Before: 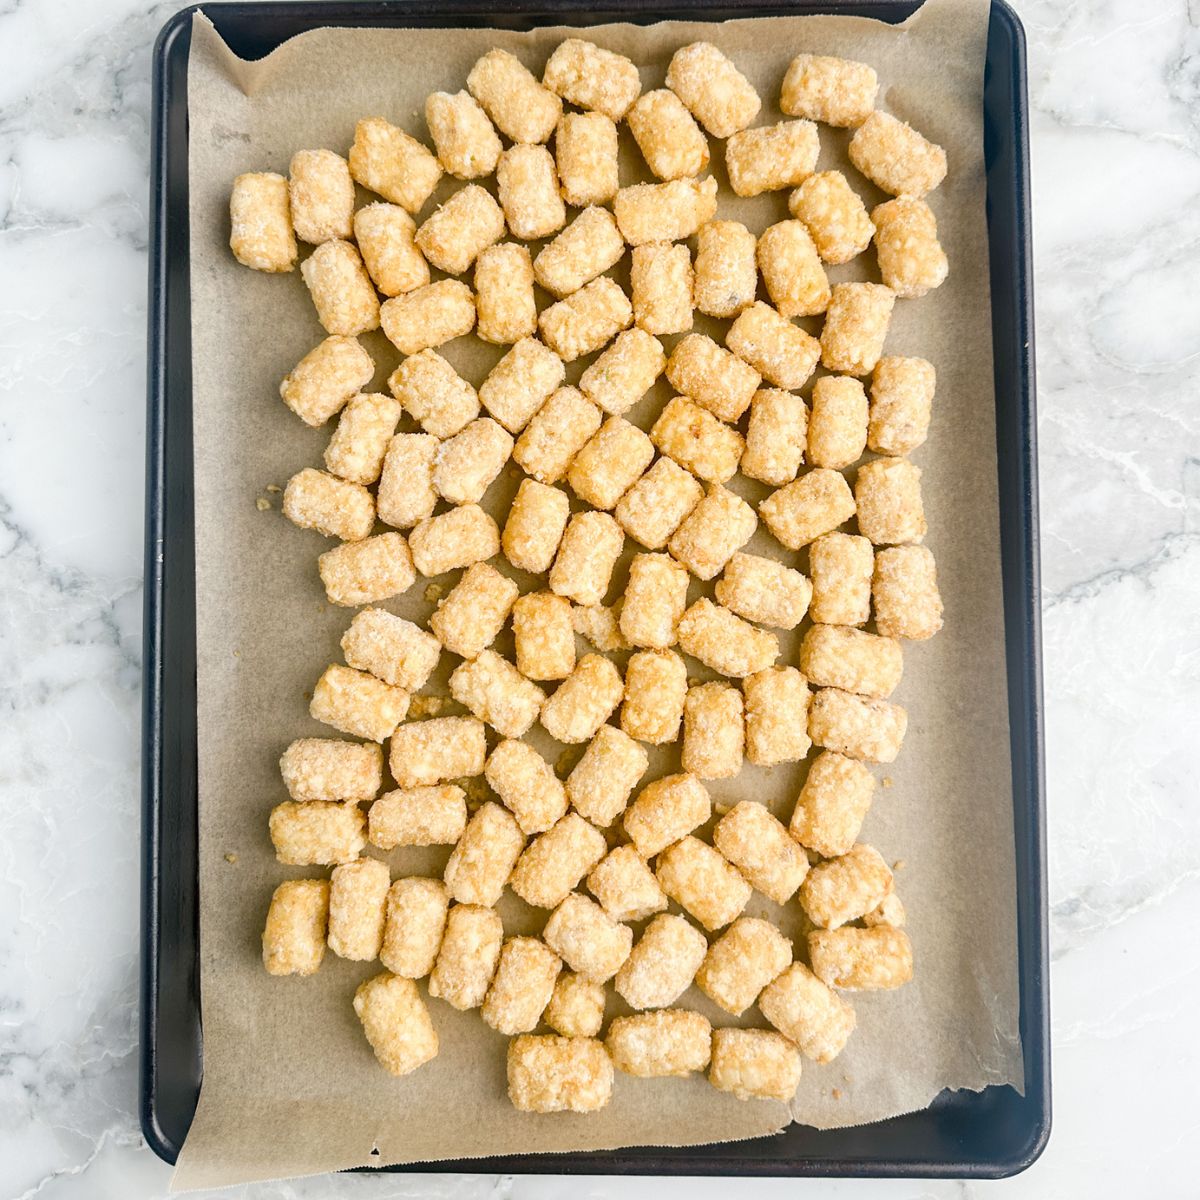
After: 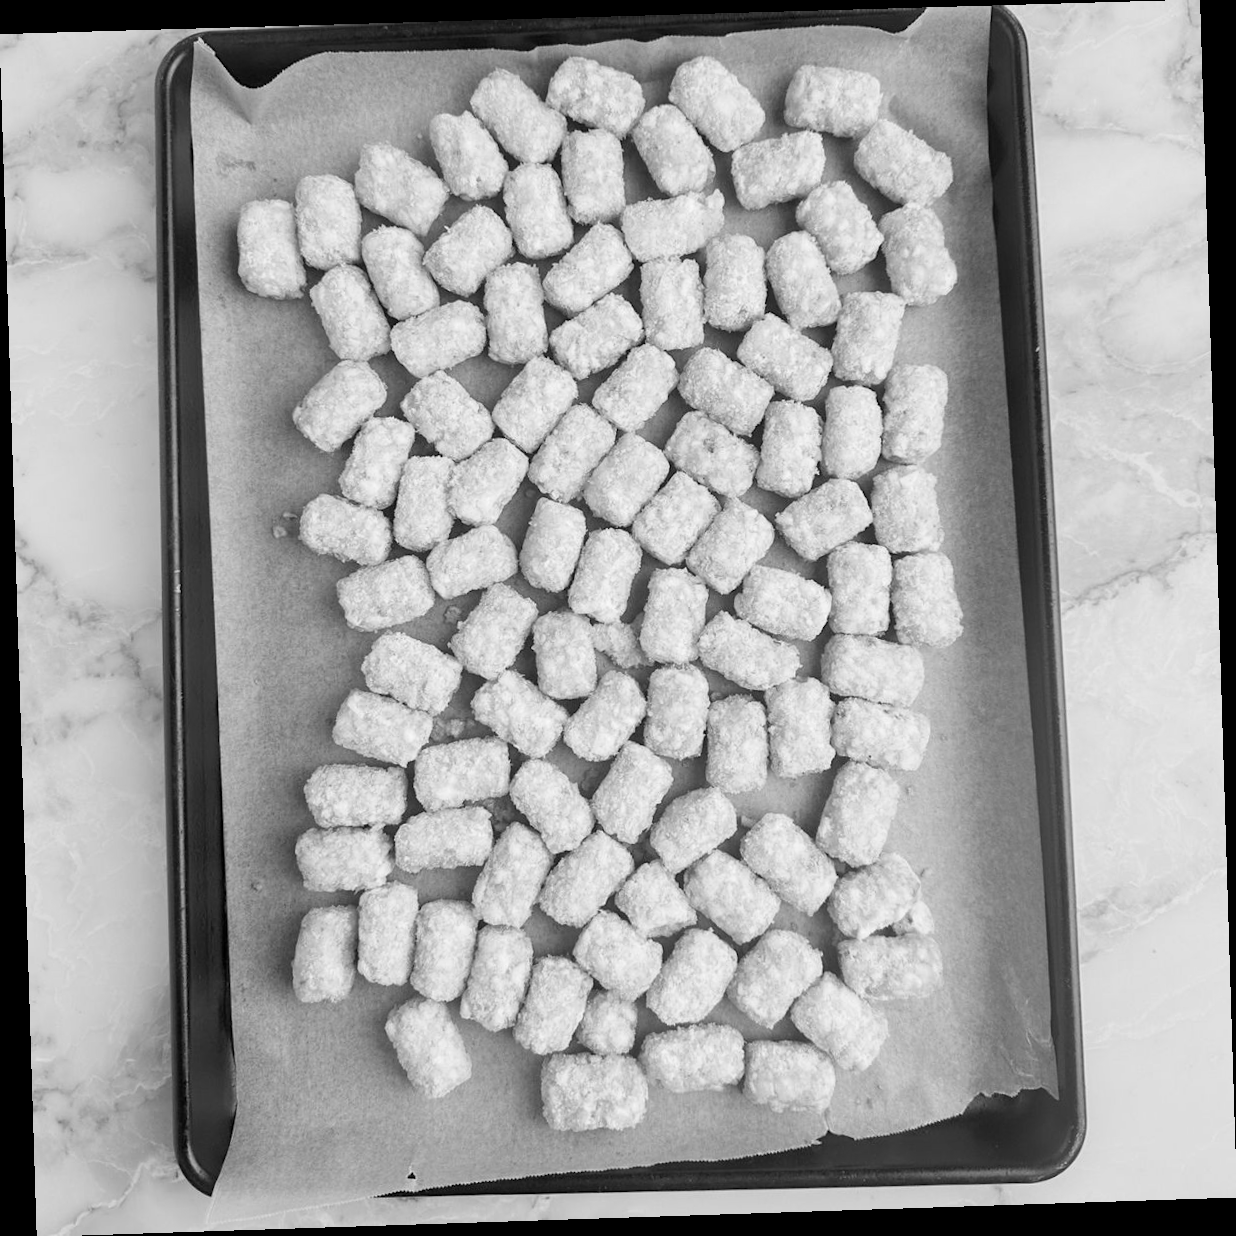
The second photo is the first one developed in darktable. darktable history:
monochrome: a 26.22, b 42.67, size 0.8
rotate and perspective: rotation -1.77°, lens shift (horizontal) 0.004, automatic cropping off
